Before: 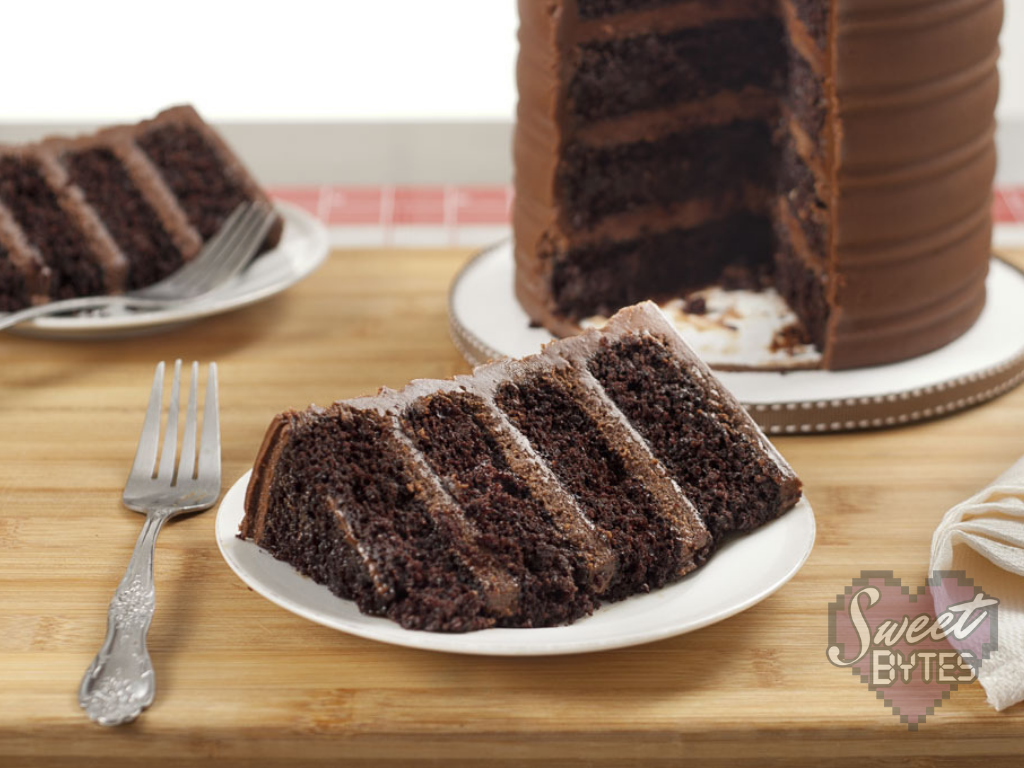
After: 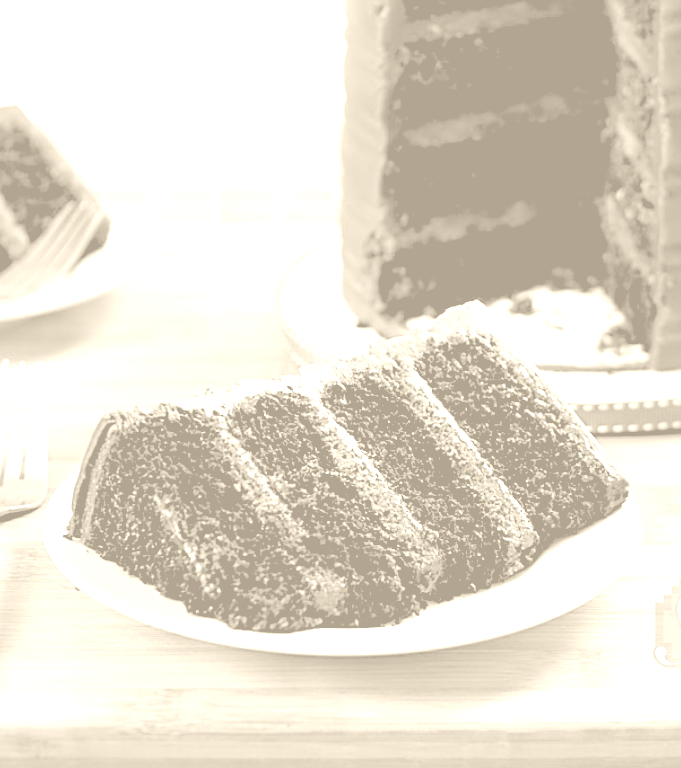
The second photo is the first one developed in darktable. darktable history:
colorize: hue 36°, saturation 71%, lightness 80.79%
sharpen: on, module defaults
contrast brightness saturation: brightness -0.02, saturation 0.35
exposure: exposure 0.236 EV, compensate highlight preservation false
crop: left 16.899%, right 16.556%
rgb levels: levels [[0.029, 0.461, 0.922], [0, 0.5, 1], [0, 0.5, 1]]
white balance: red 0.967, blue 1.119, emerald 0.756
